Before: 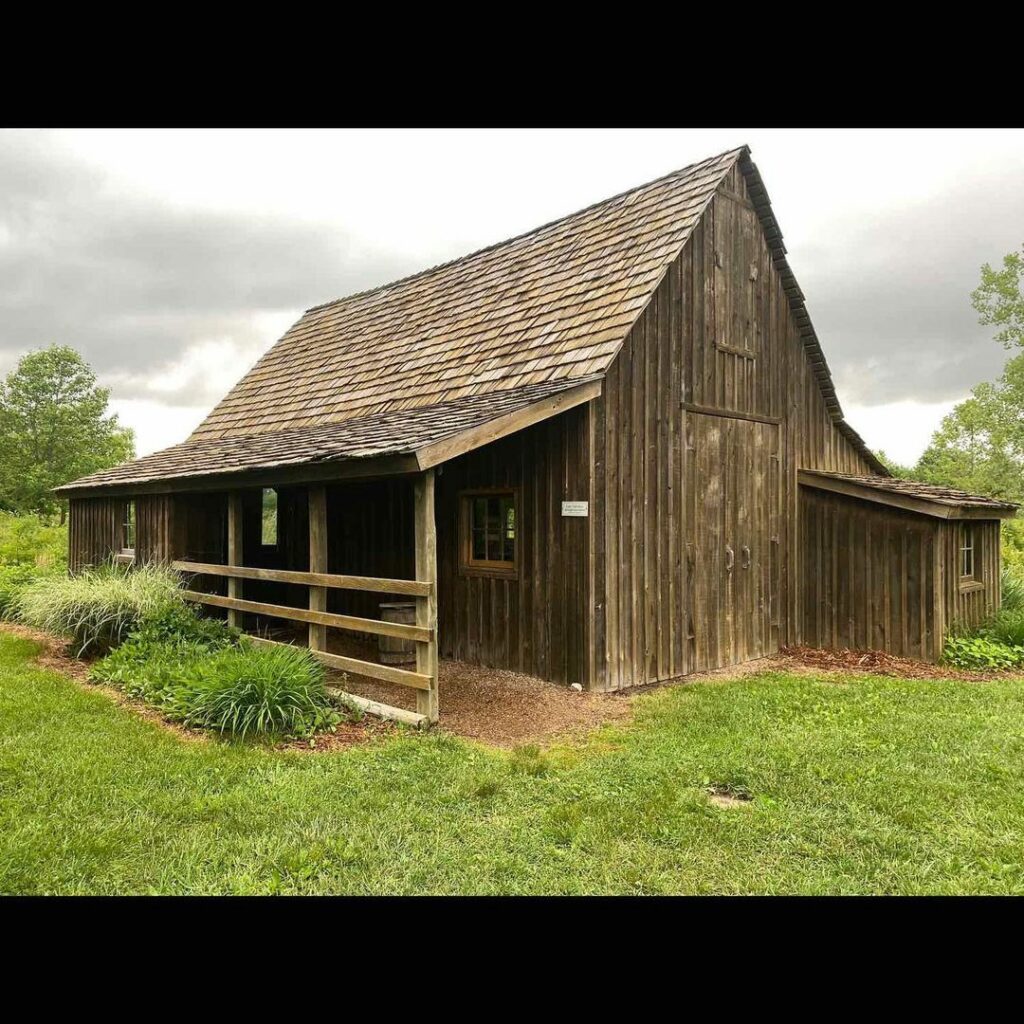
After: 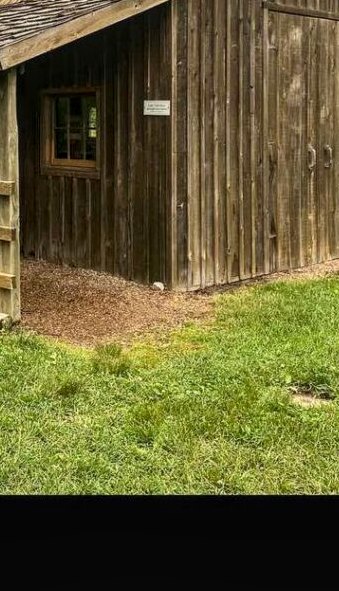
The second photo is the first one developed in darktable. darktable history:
local contrast: on, module defaults
crop: left 40.878%, top 39.176%, right 25.993%, bottom 3.081%
